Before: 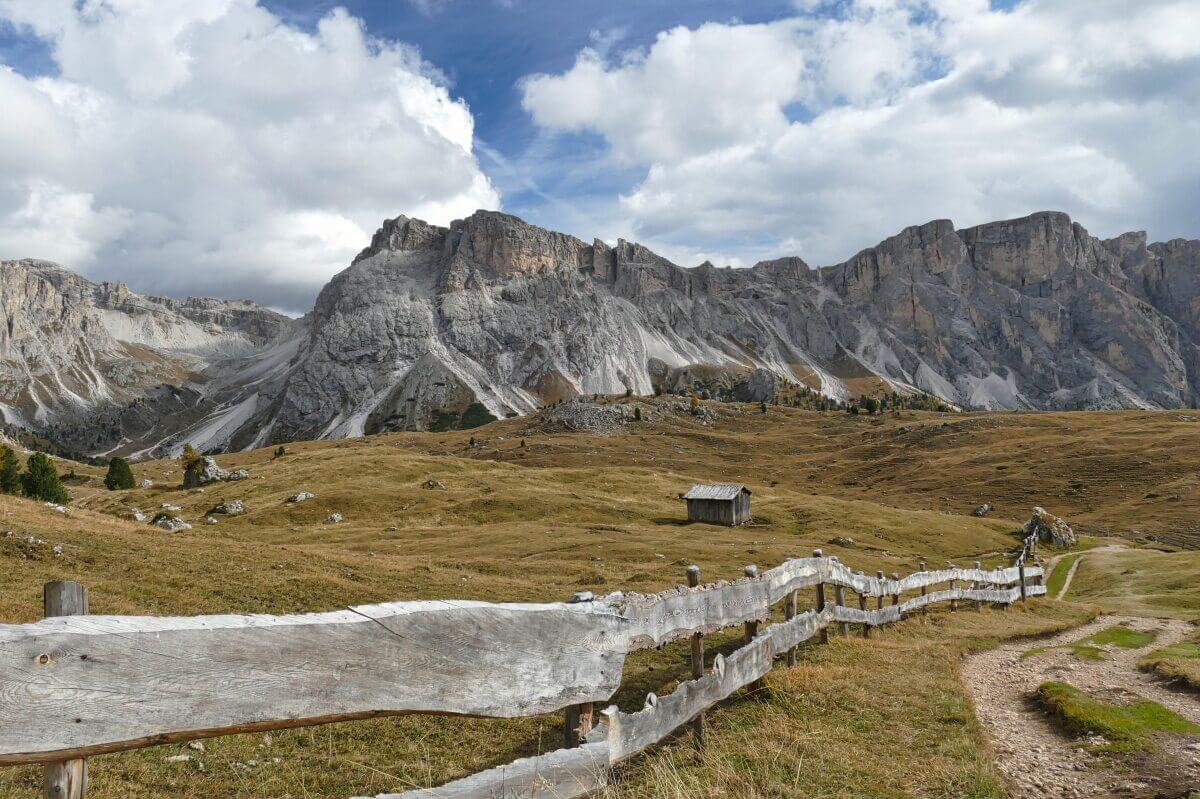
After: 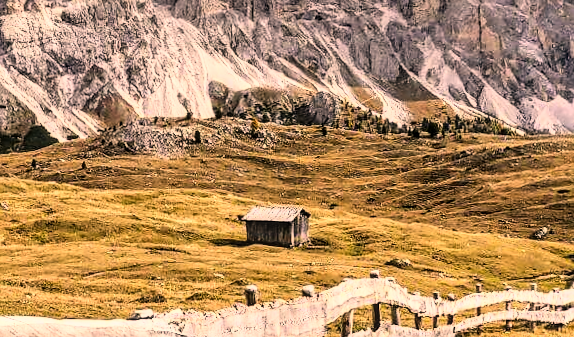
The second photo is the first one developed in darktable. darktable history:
local contrast: on, module defaults
rgb curve: curves: ch0 [(0, 0) (0.21, 0.15) (0.24, 0.21) (0.5, 0.75) (0.75, 0.96) (0.89, 0.99) (1, 1)]; ch1 [(0, 0.02) (0.21, 0.13) (0.25, 0.2) (0.5, 0.67) (0.75, 0.9) (0.89, 0.97) (1, 1)]; ch2 [(0, 0.02) (0.21, 0.13) (0.25, 0.2) (0.5, 0.67) (0.75, 0.9) (0.89, 0.97) (1, 1)], compensate middle gray true
color correction: highlights a* 17.88, highlights b* 18.79
crop: left 35.03%, top 36.625%, right 14.663%, bottom 20.057%
rotate and perspective: rotation 0.074°, lens shift (vertical) 0.096, lens shift (horizontal) -0.041, crop left 0.043, crop right 0.952, crop top 0.024, crop bottom 0.979
sharpen: radius 1, threshold 1
